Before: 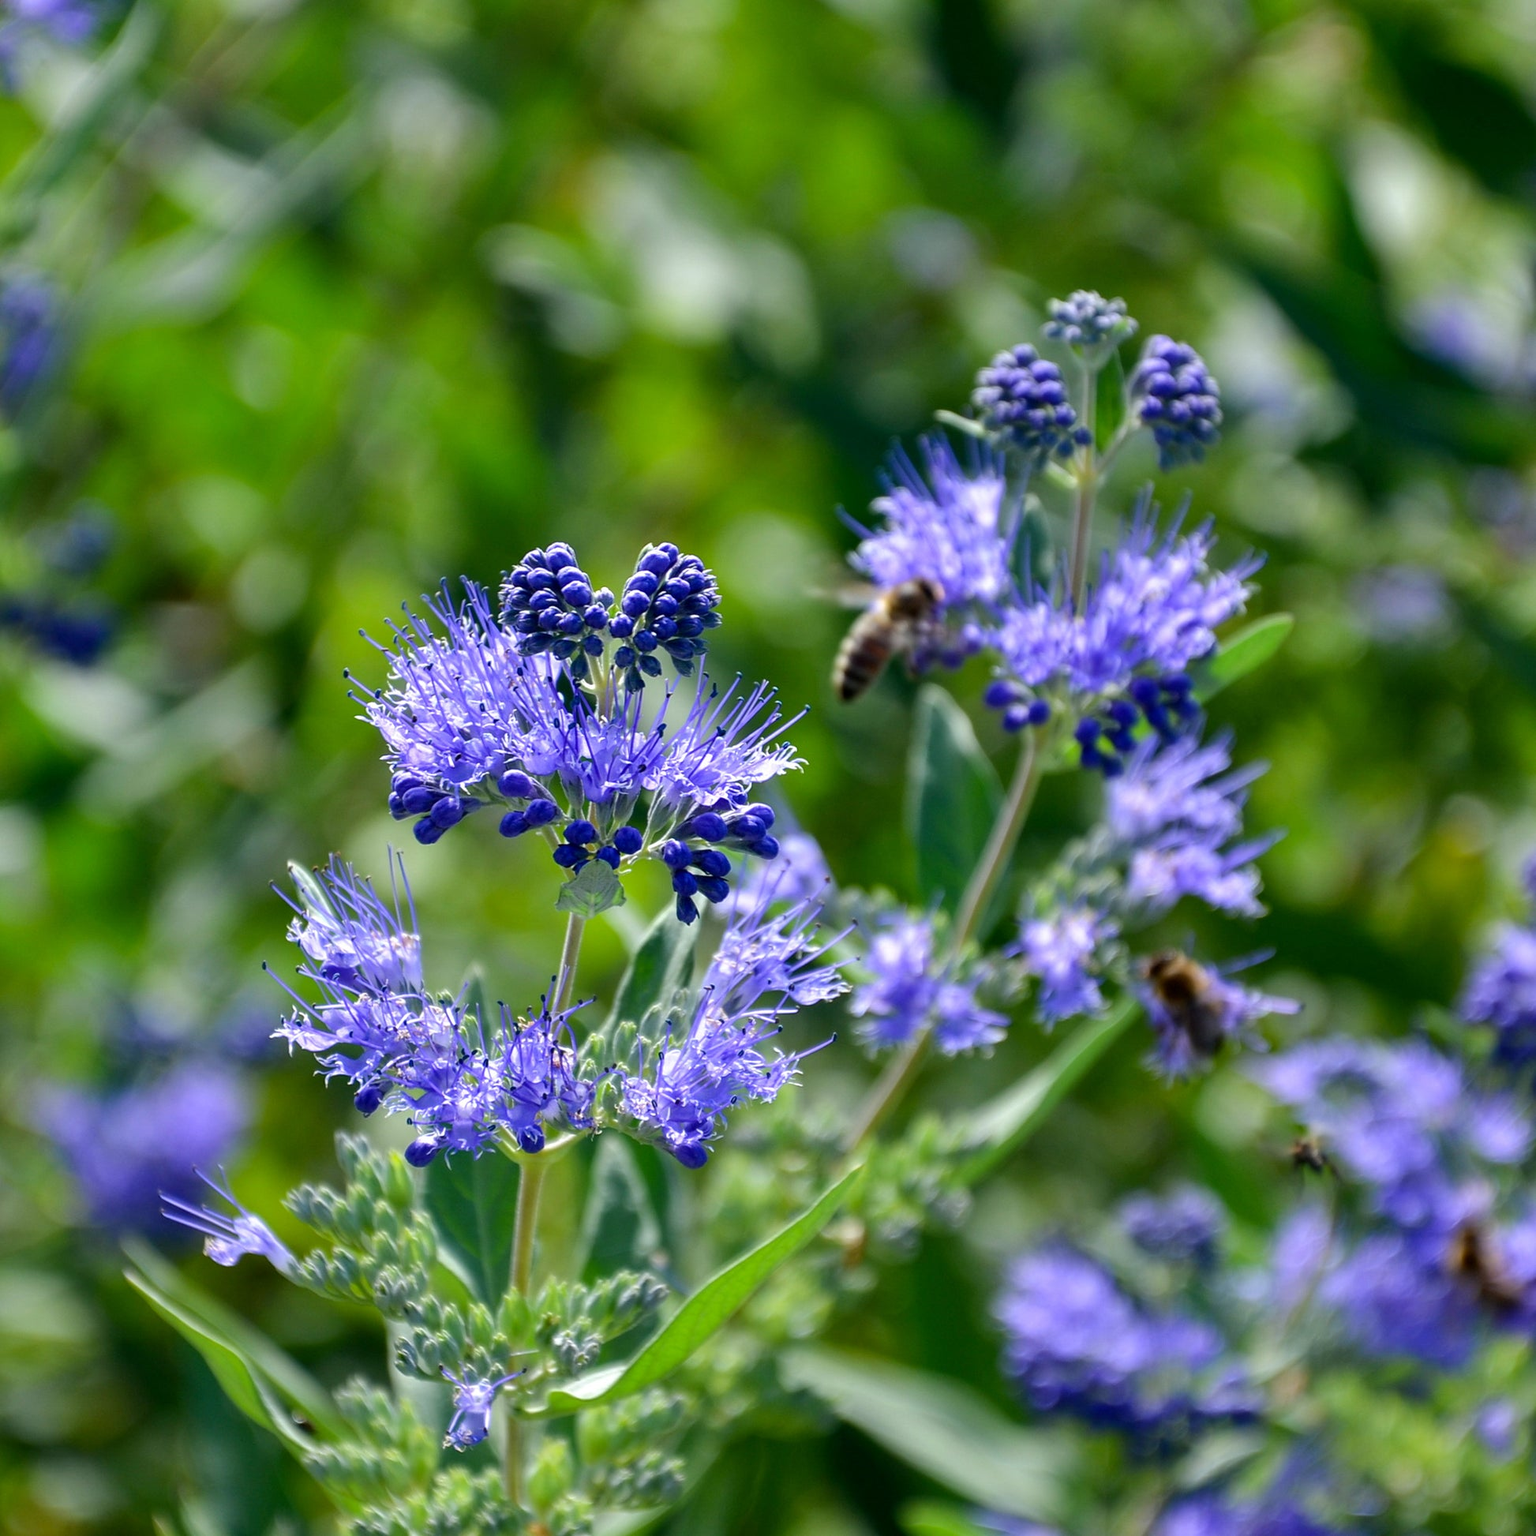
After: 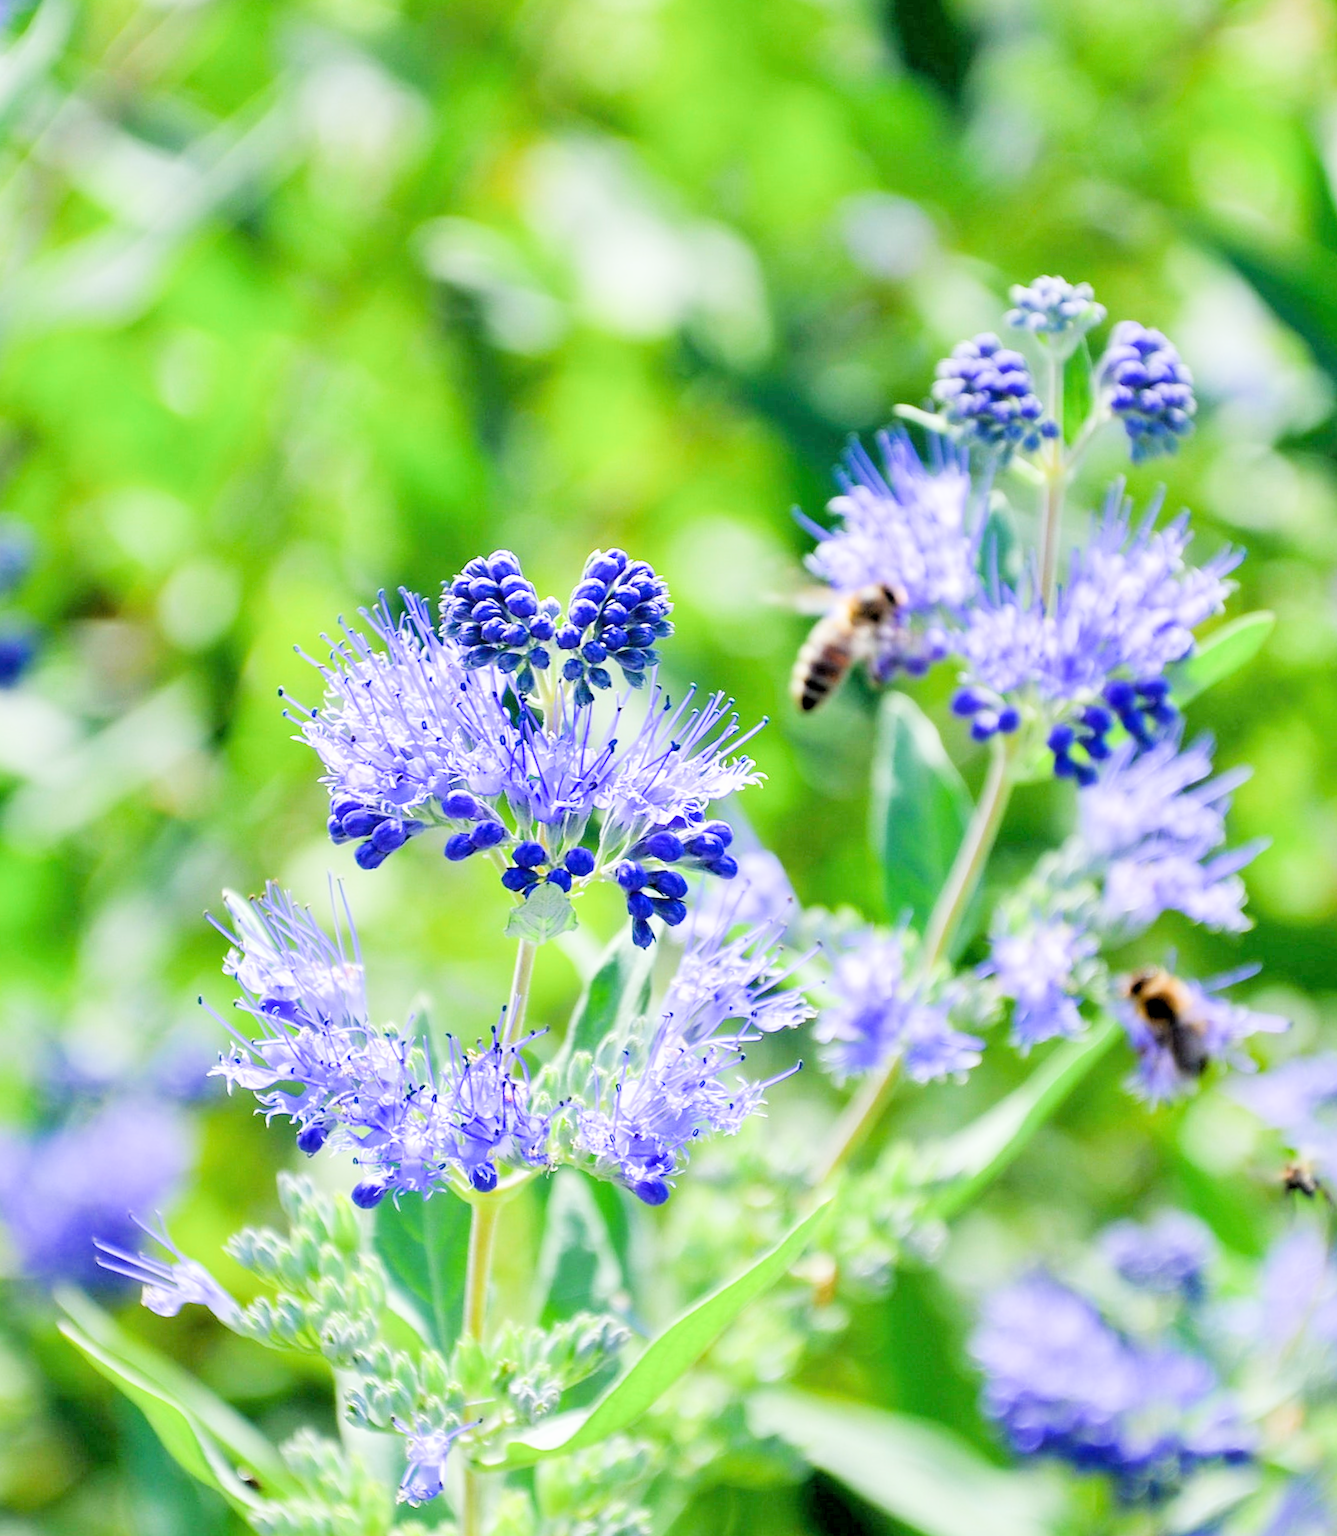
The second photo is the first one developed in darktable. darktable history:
rgb levels: preserve colors sum RGB, levels [[0.038, 0.433, 0.934], [0, 0.5, 1], [0, 0.5, 1]]
crop and rotate: angle 1°, left 4.281%, top 0.642%, right 11.383%, bottom 2.486%
filmic rgb: black relative exposure -5 EV, hardness 2.88, contrast 1.2, highlights saturation mix -30%
exposure: black level correction 0, exposure 2.088 EV, compensate exposure bias true, compensate highlight preservation false
